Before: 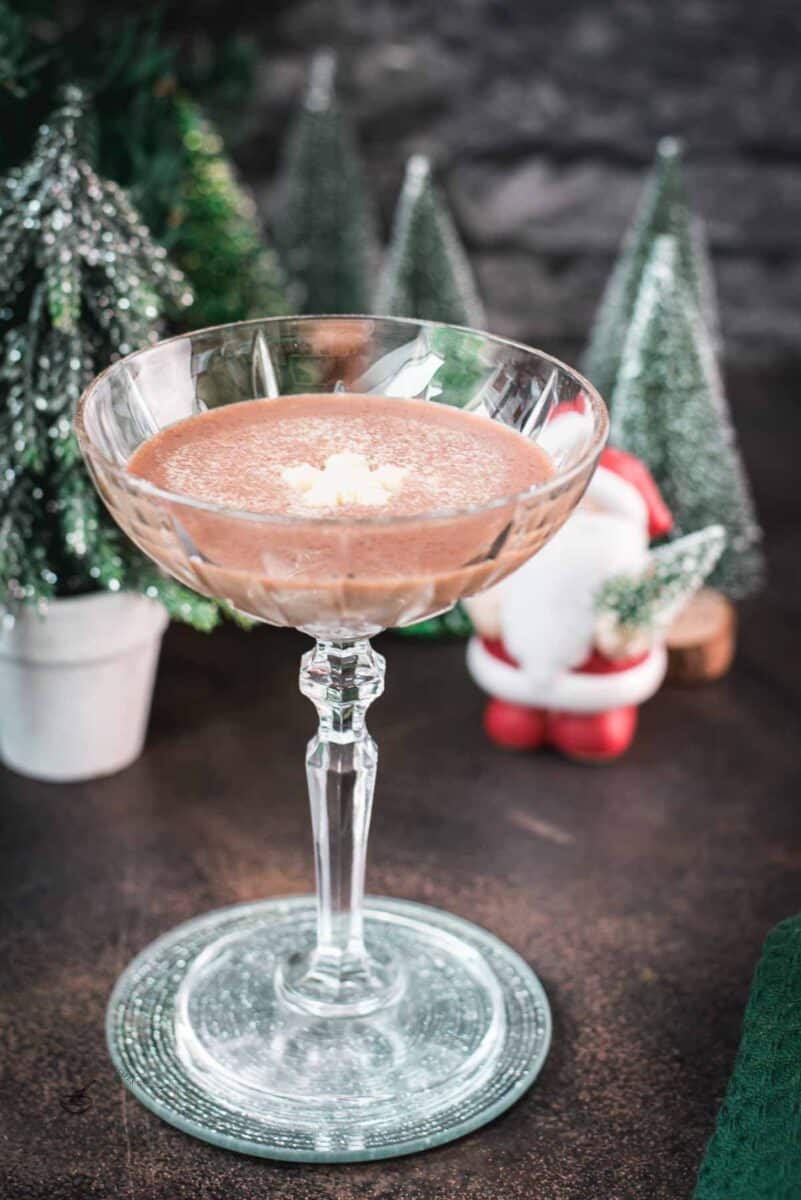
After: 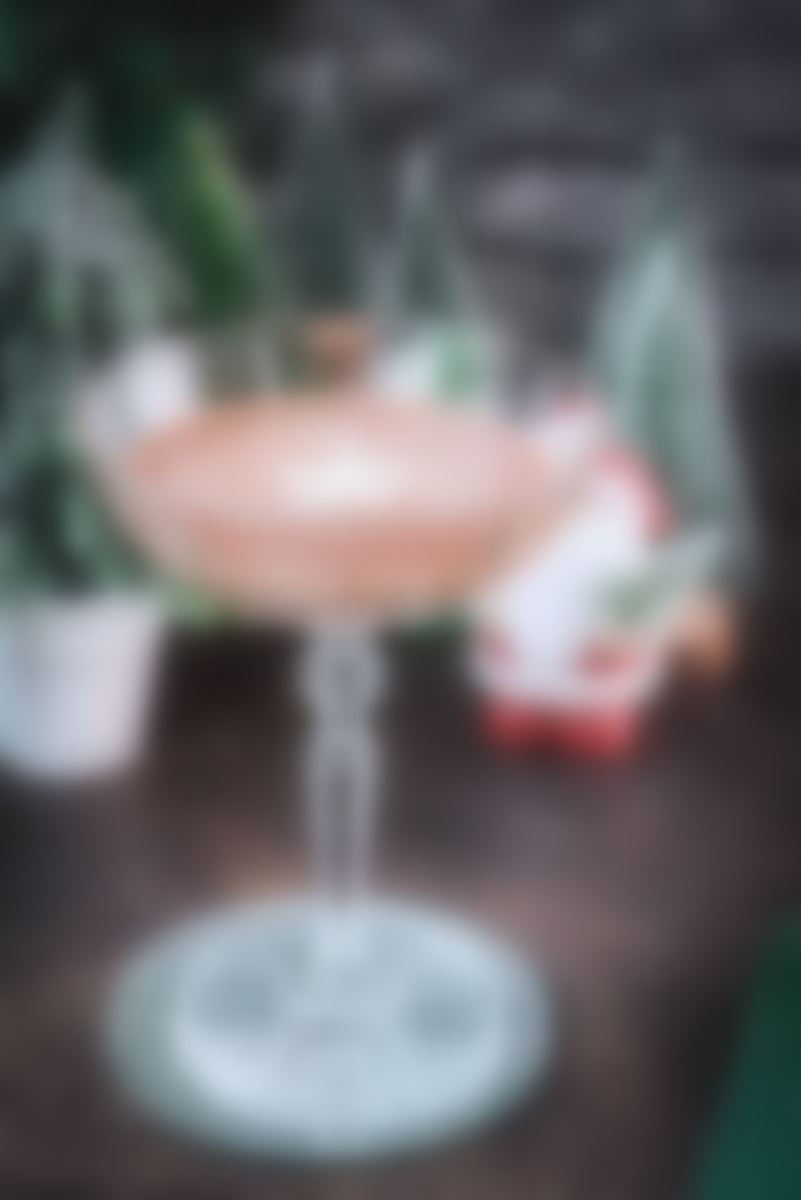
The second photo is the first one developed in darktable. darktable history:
lowpass: radius 16, unbound 0
white balance: red 0.967, blue 1.049
